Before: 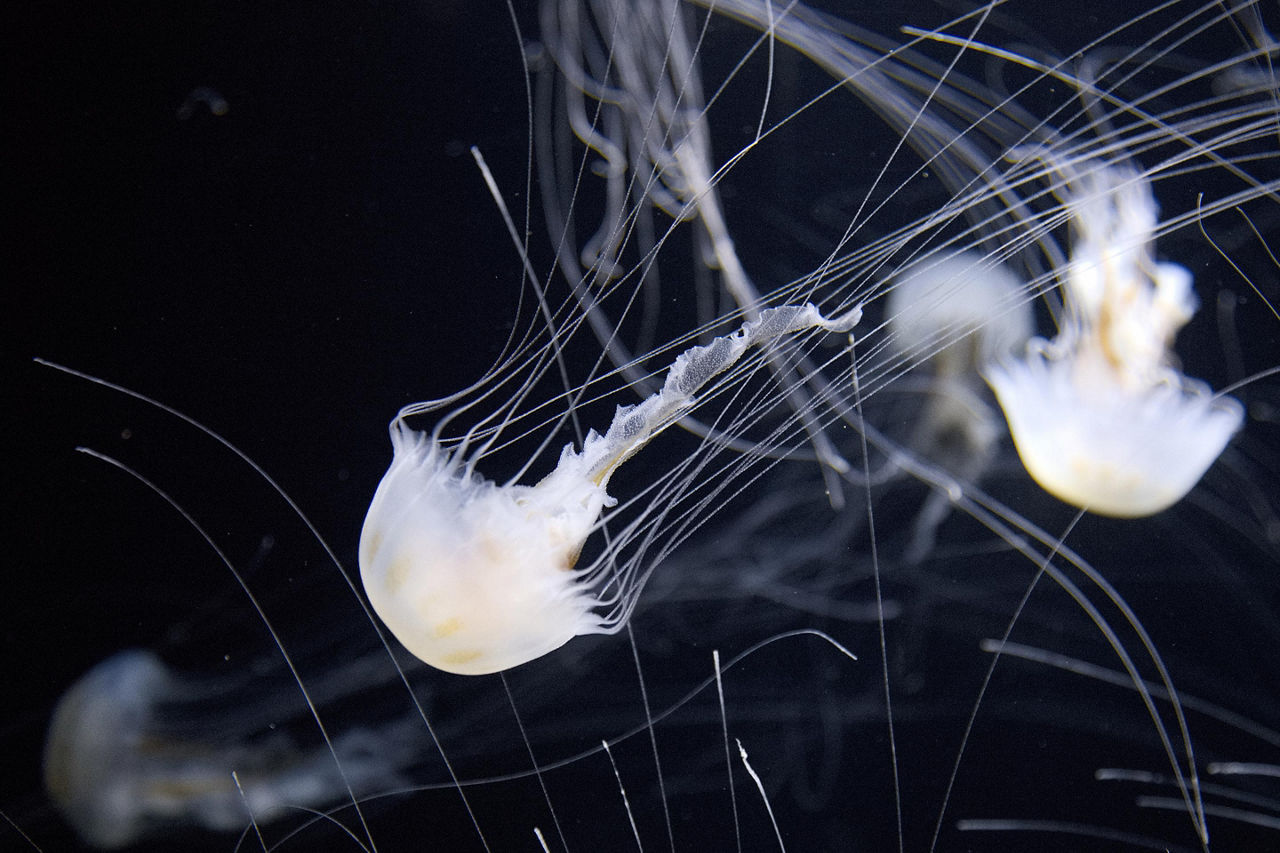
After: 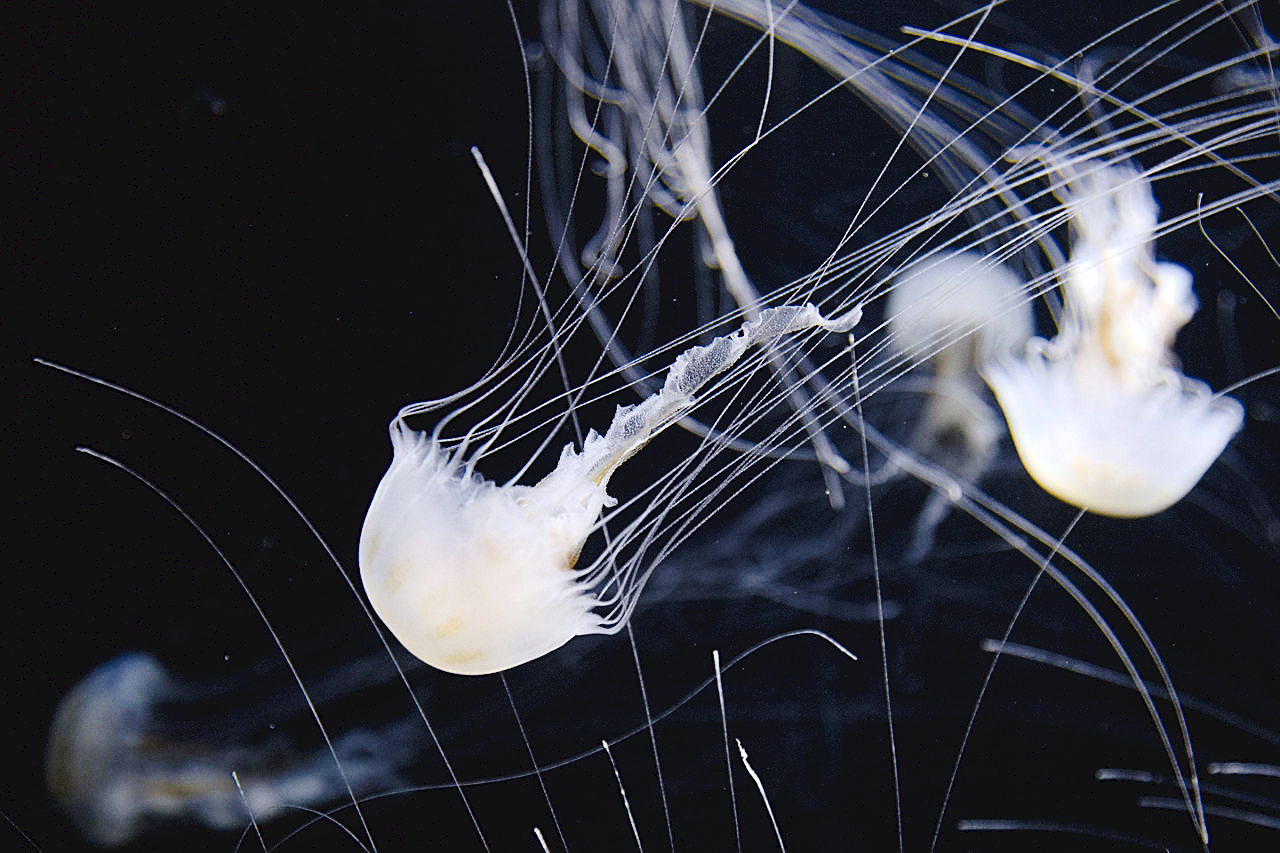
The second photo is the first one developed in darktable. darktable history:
sharpen: on, module defaults
tone curve: curves: ch0 [(0, 0) (0.003, 0.047) (0.011, 0.05) (0.025, 0.053) (0.044, 0.057) (0.069, 0.062) (0.1, 0.084) (0.136, 0.115) (0.177, 0.159) (0.224, 0.216) (0.277, 0.289) (0.335, 0.382) (0.399, 0.474) (0.468, 0.561) (0.543, 0.636) (0.623, 0.705) (0.709, 0.778) (0.801, 0.847) (0.898, 0.916) (1, 1)], preserve colors none
